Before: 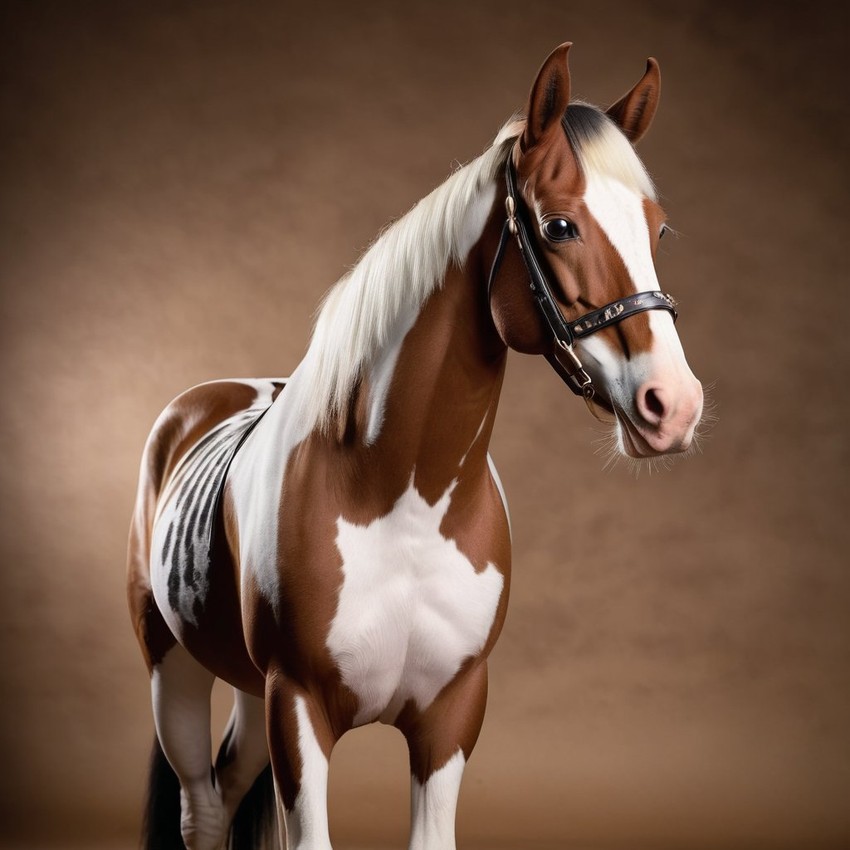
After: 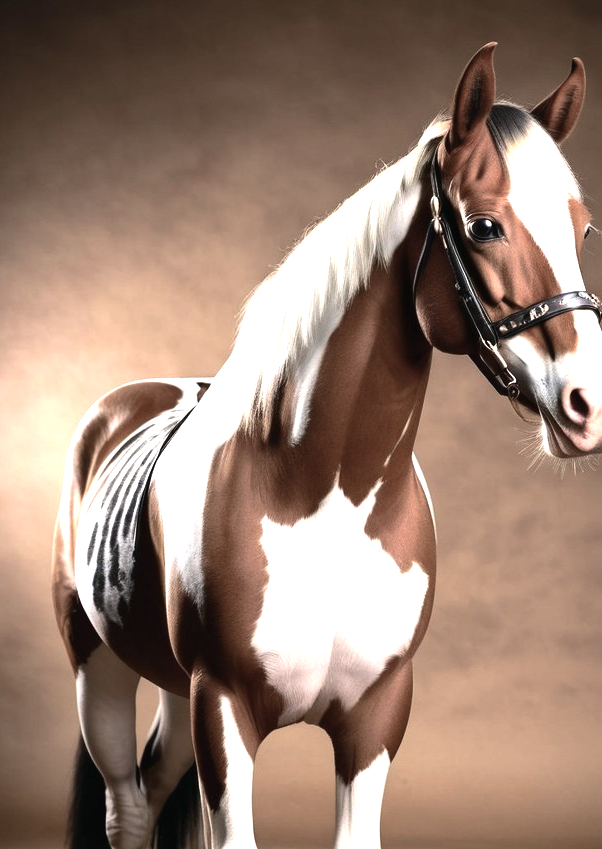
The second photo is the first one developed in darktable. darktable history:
contrast brightness saturation: contrast 0.082, saturation 0.198
crop and rotate: left 8.997%, right 20.108%
color balance rgb: shadows lift › chroma 2.037%, shadows lift › hue 214.37°, global offset › luminance 0.26%, linear chroma grading › global chroma 8.774%, perceptual saturation grading › global saturation -28.711%, perceptual saturation grading › highlights -20.747%, perceptual saturation grading › mid-tones -23.803%, perceptual saturation grading › shadows -23.988%, global vibrance 35.759%, contrast 9.861%
tone equalizer: -8 EV -1.07 EV, -7 EV -1 EV, -6 EV -0.841 EV, -5 EV -0.577 EV, -3 EV 0.605 EV, -2 EV 0.838 EV, -1 EV 0.985 EV, +0 EV 1.07 EV, smoothing diameter 24.92%, edges refinement/feathering 14.15, preserve details guided filter
color correction: highlights b* 0.042, saturation 1.11
